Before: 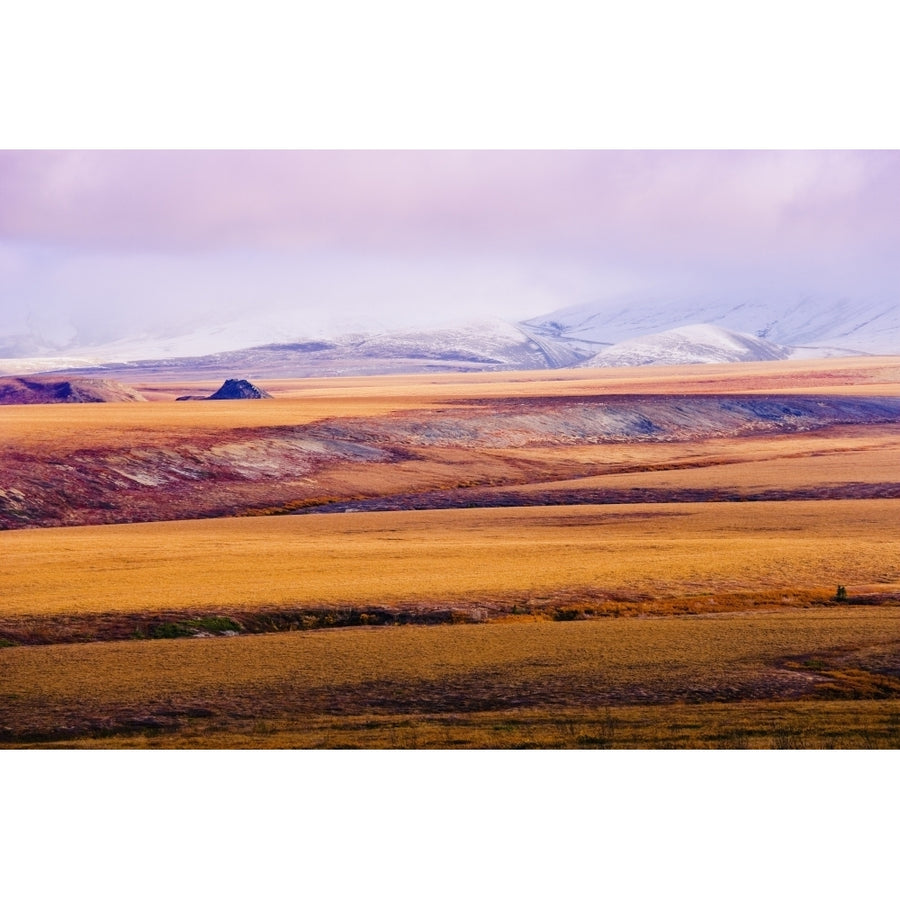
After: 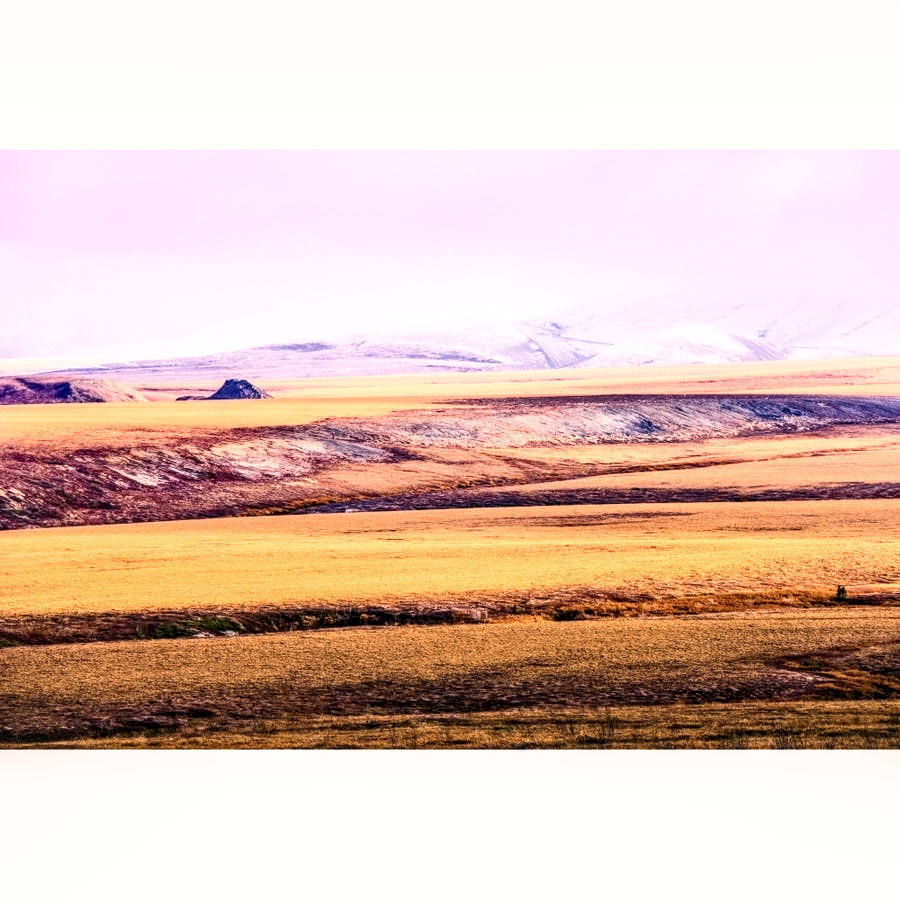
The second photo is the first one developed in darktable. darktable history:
local contrast: highlights 21%, shadows 69%, detail 170%
color correction: highlights a* 6.02, highlights b* 4.82
contrast brightness saturation: contrast 0.388, brightness 0.544
